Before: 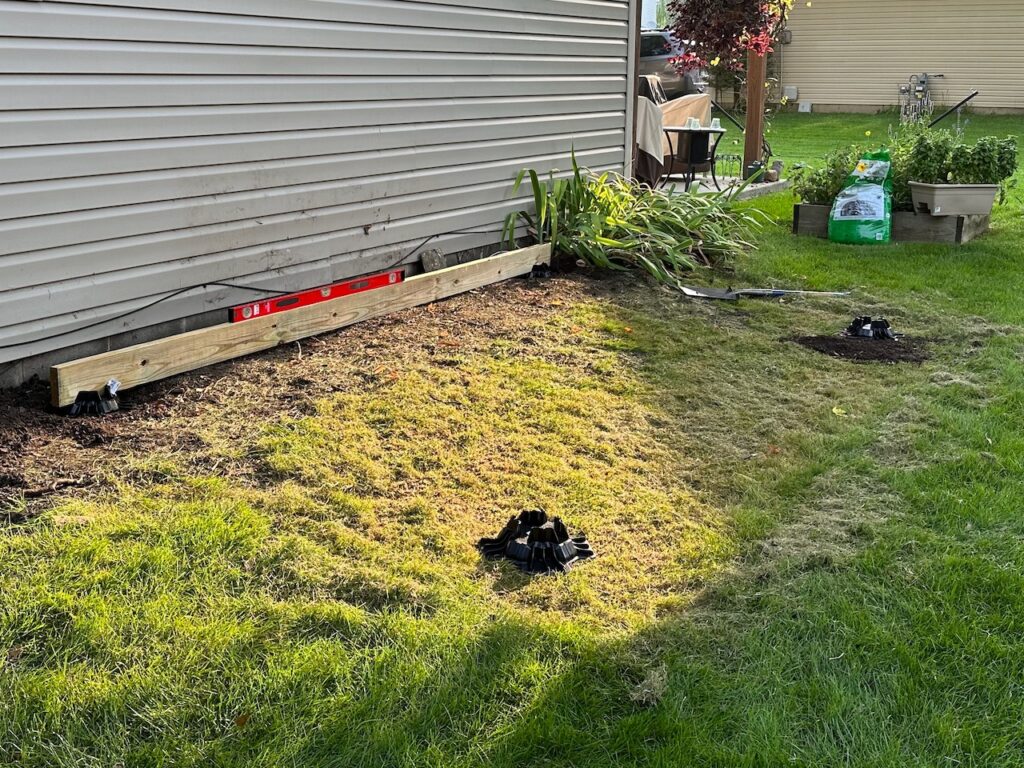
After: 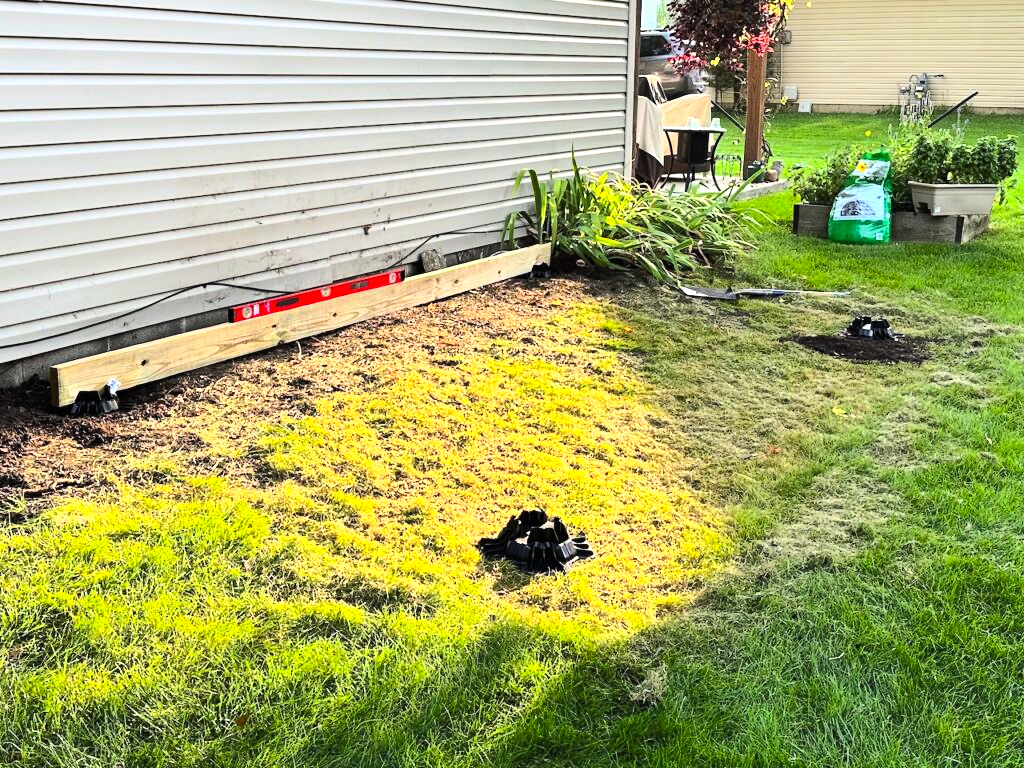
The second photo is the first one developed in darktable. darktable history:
exposure: exposure 0.6 EV, compensate highlight preservation false
tone curve: curves: ch0 [(0, 0) (0.153, 0.06) (1, 1)], color space Lab, linked channels, preserve colors none
contrast brightness saturation: contrast 0.24, brightness 0.26, saturation 0.39
